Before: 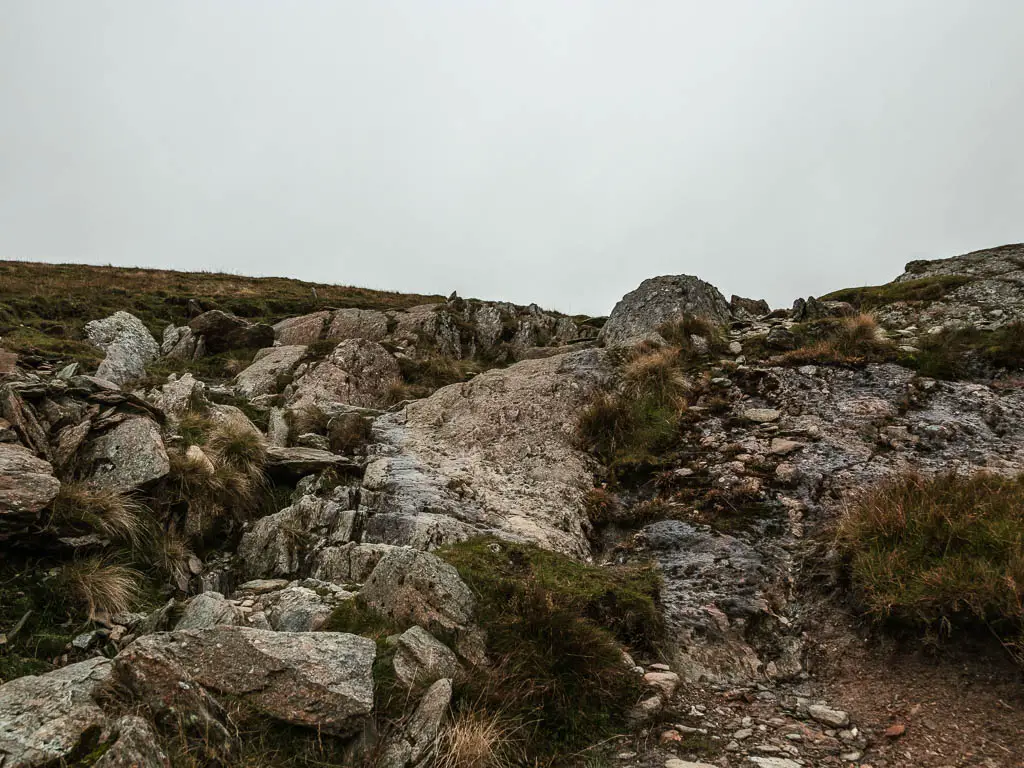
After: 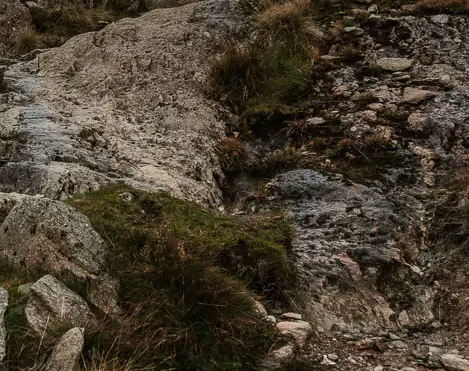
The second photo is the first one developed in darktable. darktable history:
crop: left 35.976%, top 45.819%, right 18.162%, bottom 5.807%
graduated density: on, module defaults
